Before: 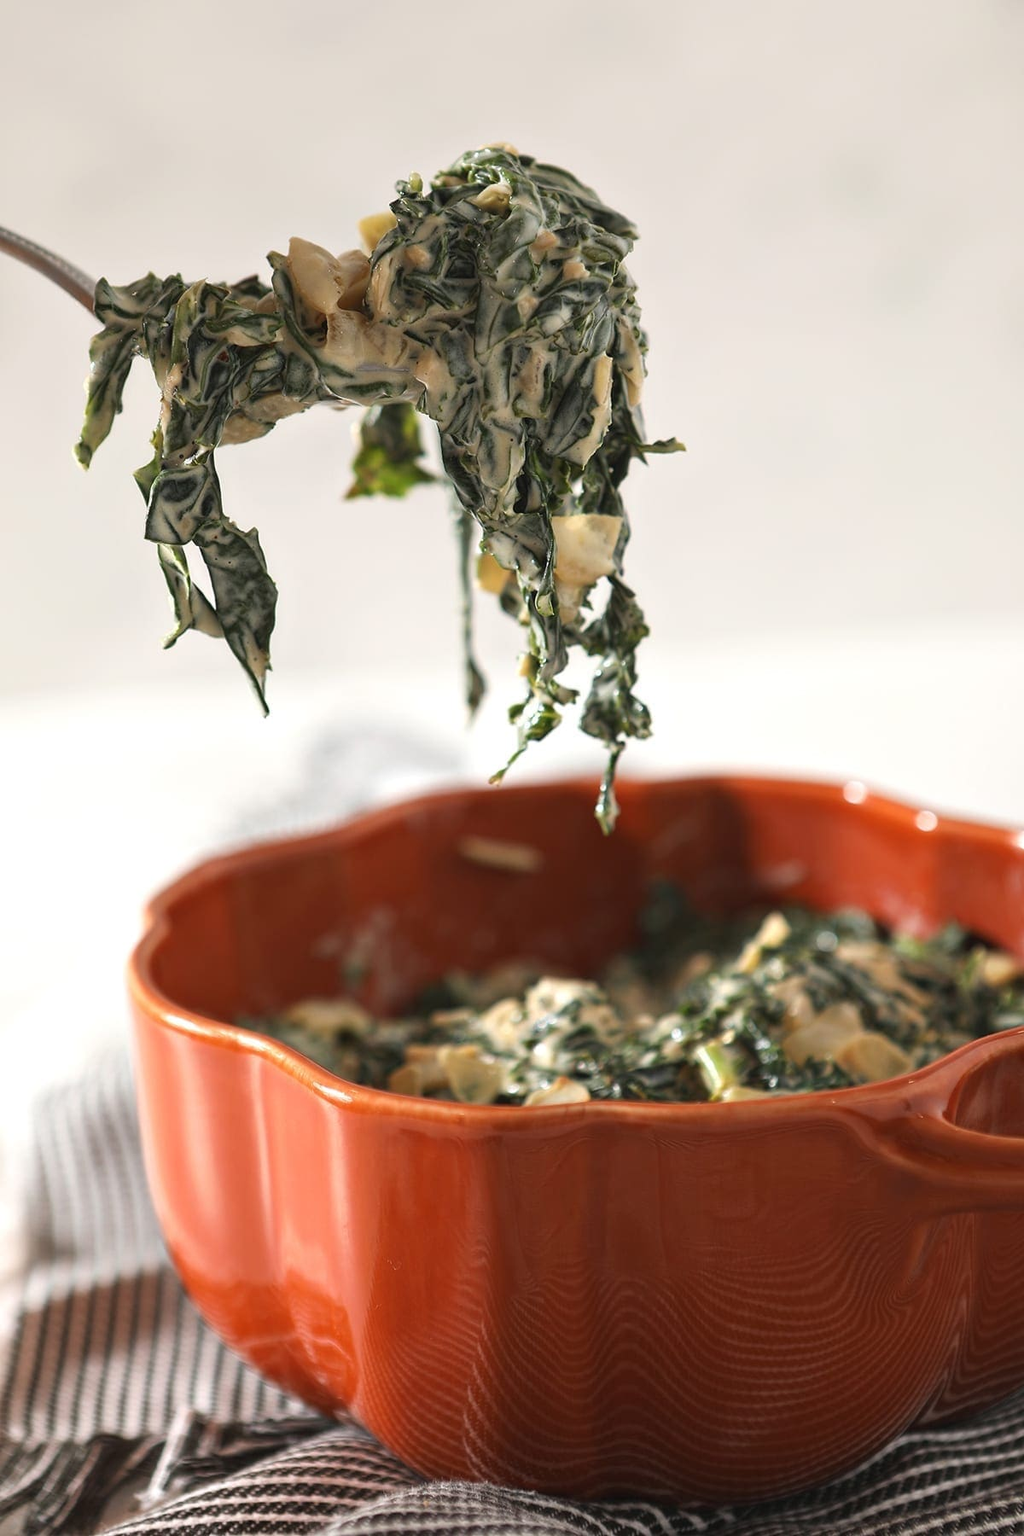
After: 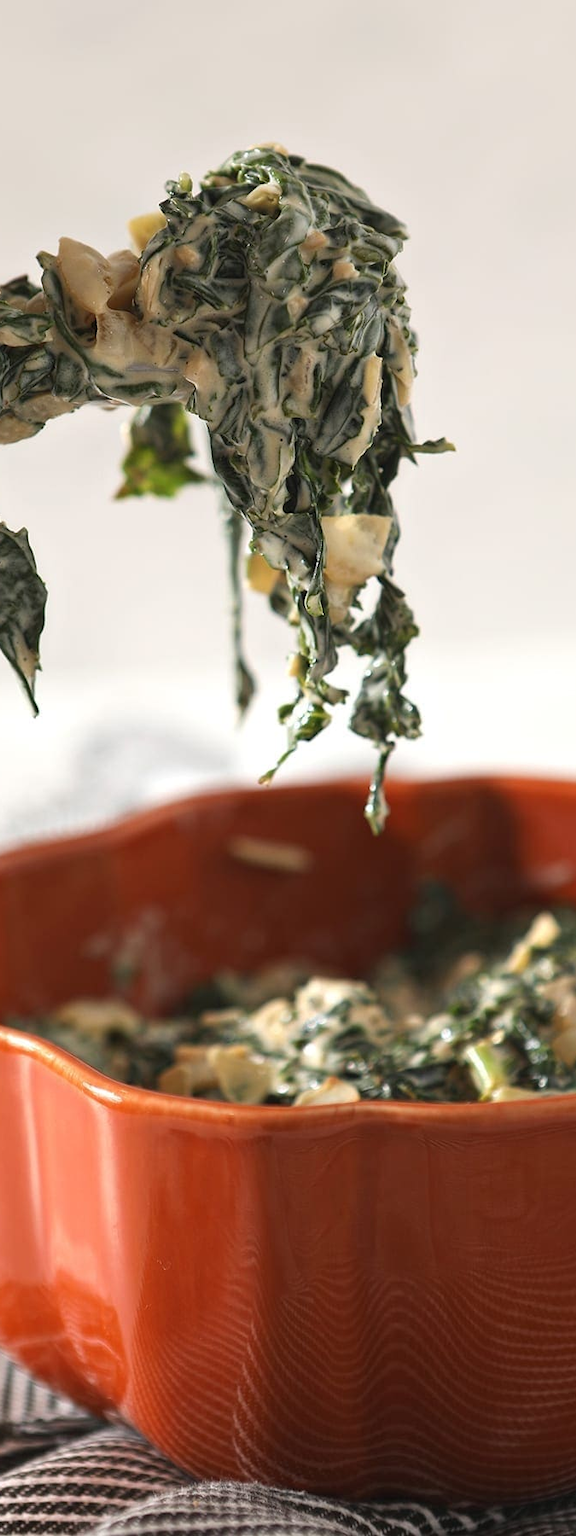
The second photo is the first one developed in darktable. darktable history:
crop and rotate: left 22.516%, right 21.124%
